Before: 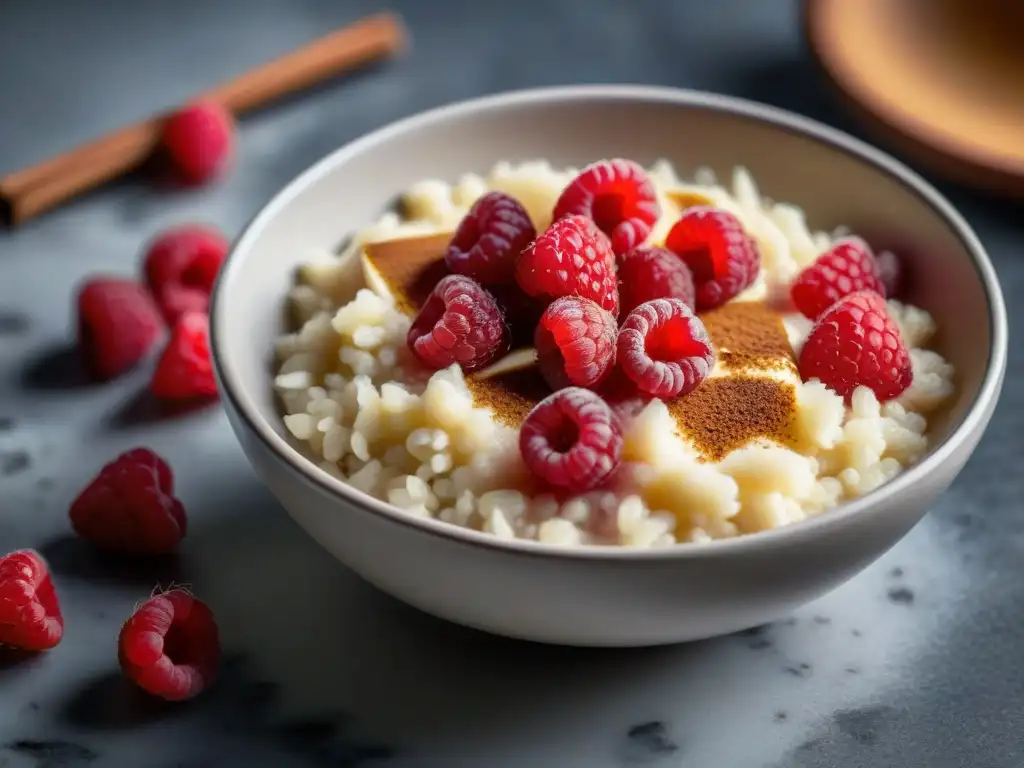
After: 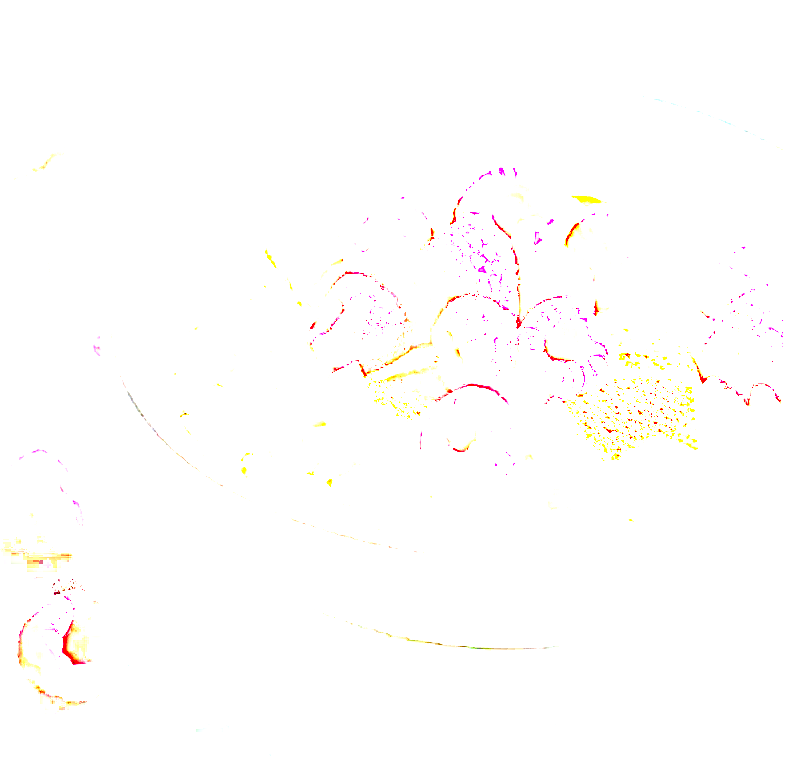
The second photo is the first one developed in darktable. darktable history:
exposure: exposure 7.913 EV, compensate highlight preservation false
color correction: highlights a* -5.53, highlights b* 9.8, shadows a* 9.89, shadows b* 24.12
local contrast: detail 130%
sharpen: radius 4.042, amount 1.985
crop: left 9.903%, right 12.514%
